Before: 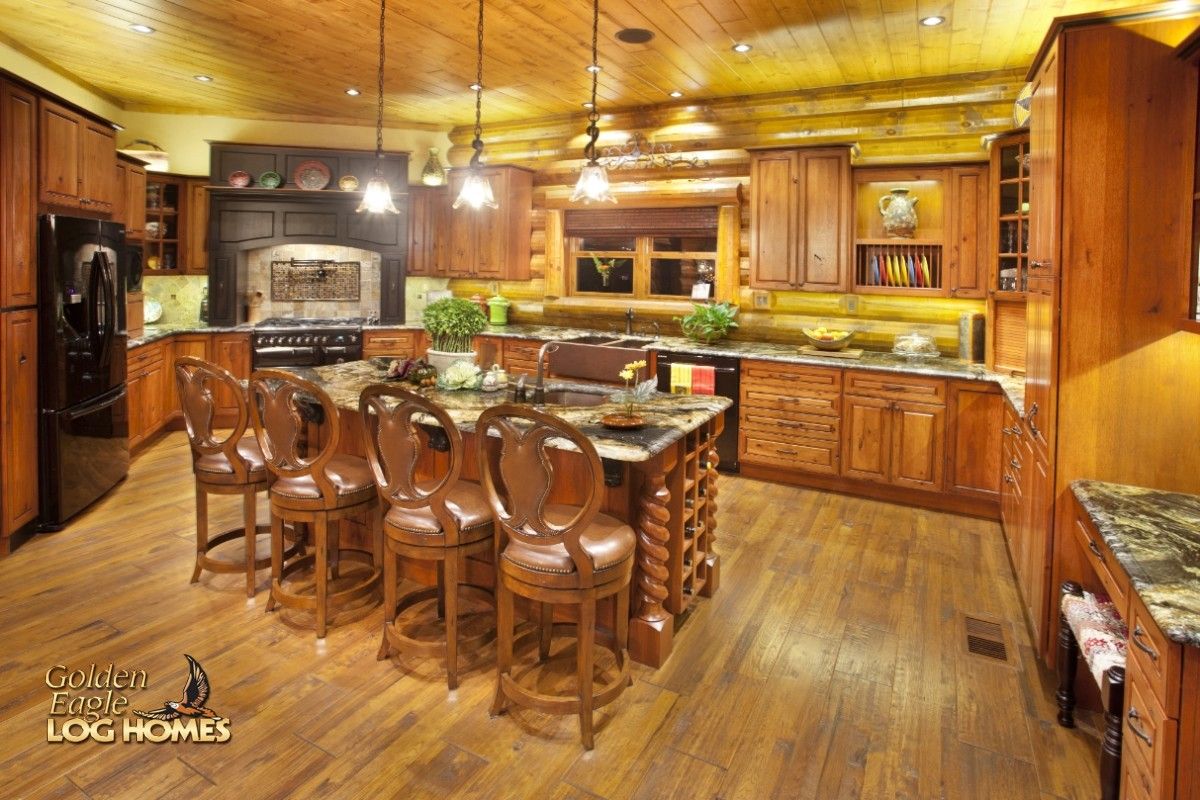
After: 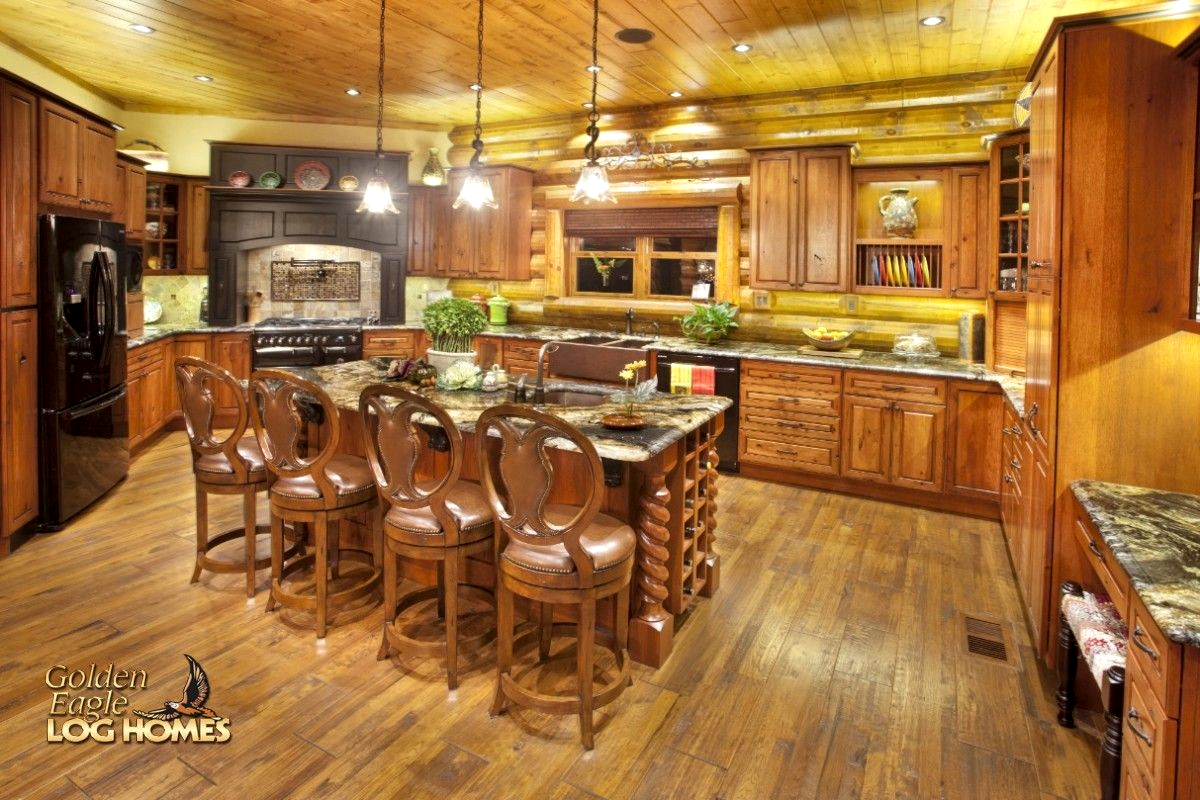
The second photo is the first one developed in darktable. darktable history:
local contrast: highlights 107%, shadows 102%, detail 131%, midtone range 0.2
